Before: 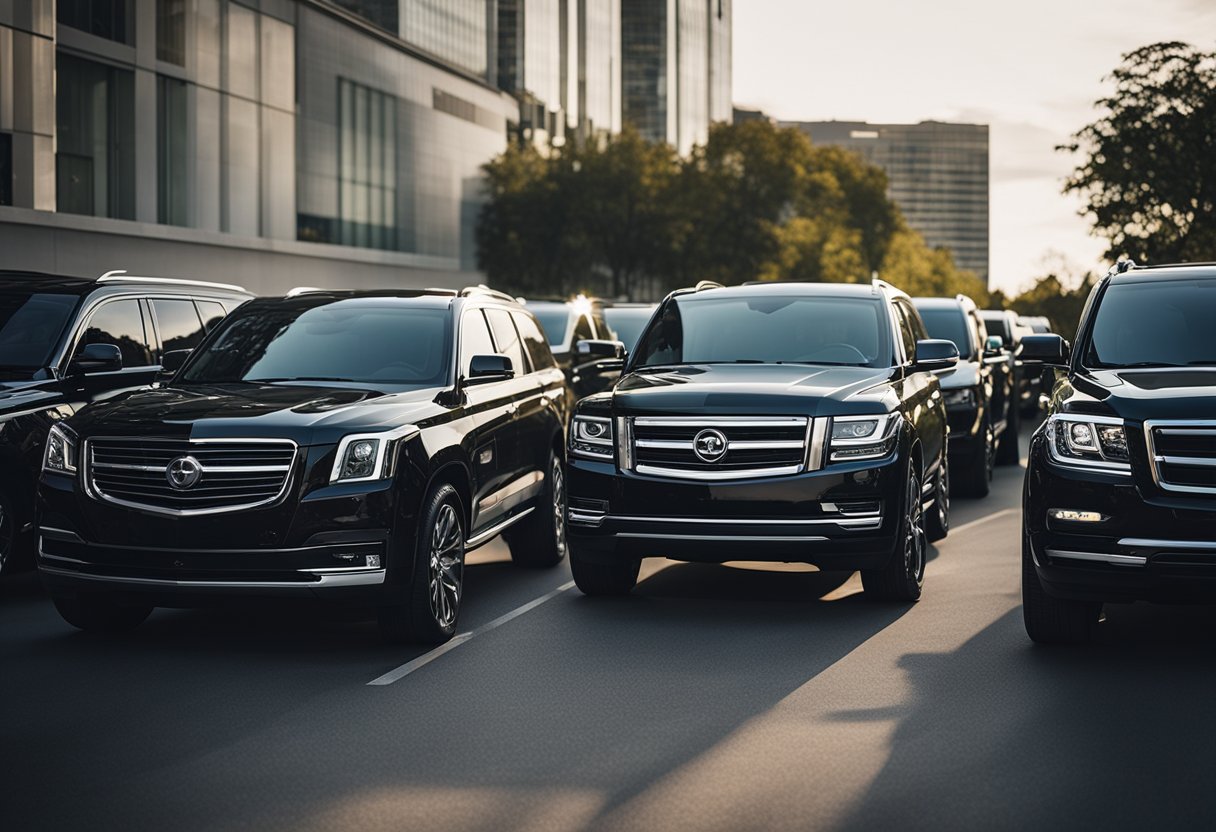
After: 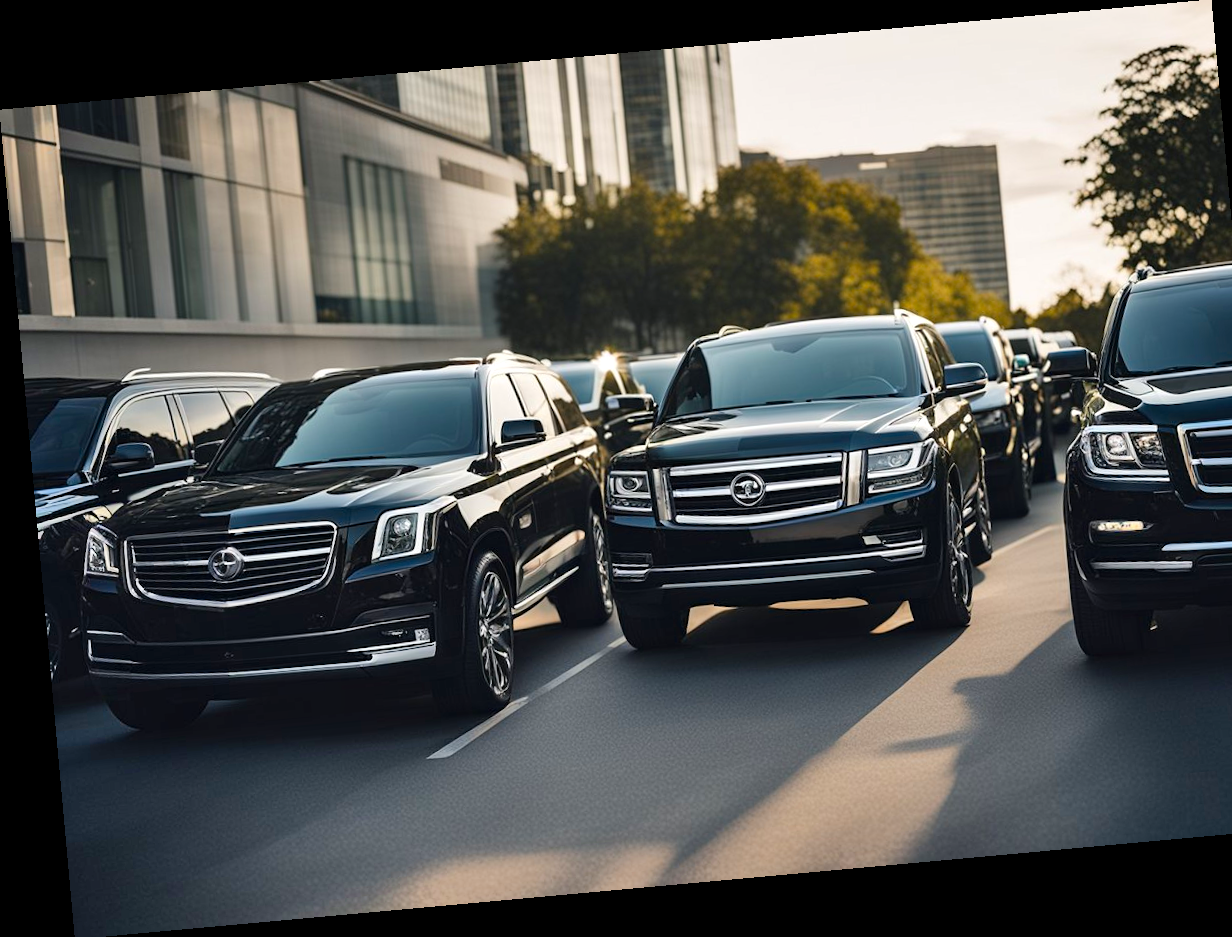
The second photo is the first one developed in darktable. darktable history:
exposure: black level correction 0.001, compensate highlight preservation false
rotate and perspective: rotation -5.2°, automatic cropping off
tone equalizer: on, module defaults
crop: right 4.126%, bottom 0.031%
color balance rgb: linear chroma grading › global chroma 10%, perceptual saturation grading › global saturation 5%, perceptual brilliance grading › global brilliance 4%, global vibrance 7%, saturation formula JzAzBz (2021)
shadows and highlights: shadows 49, highlights -41, soften with gaussian
